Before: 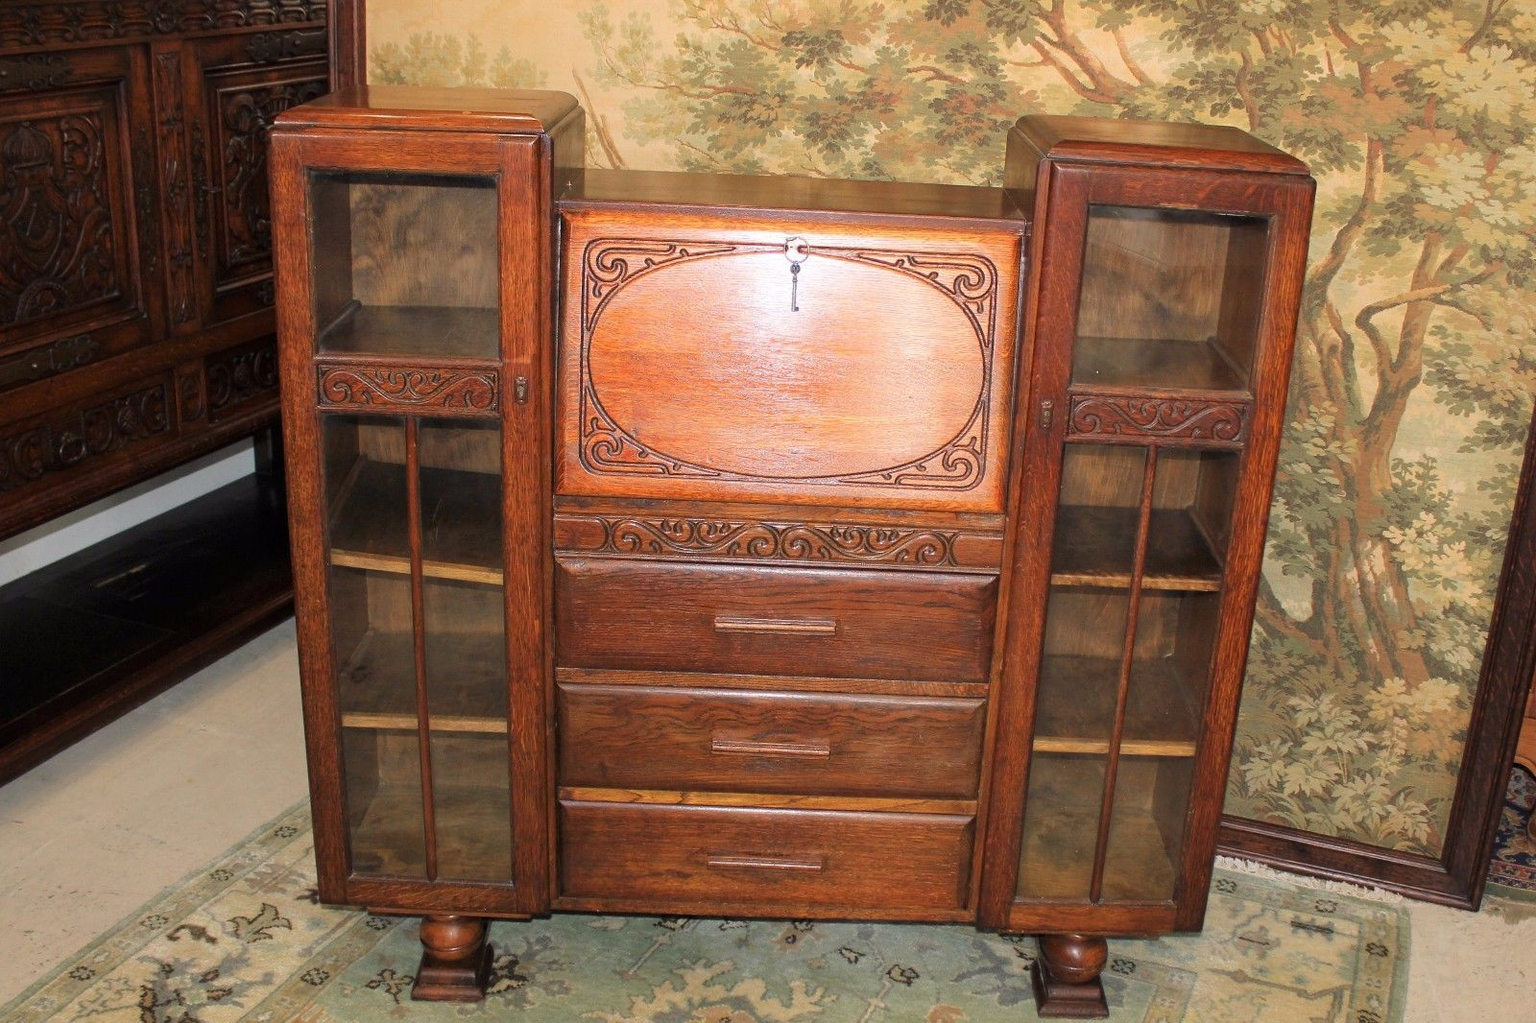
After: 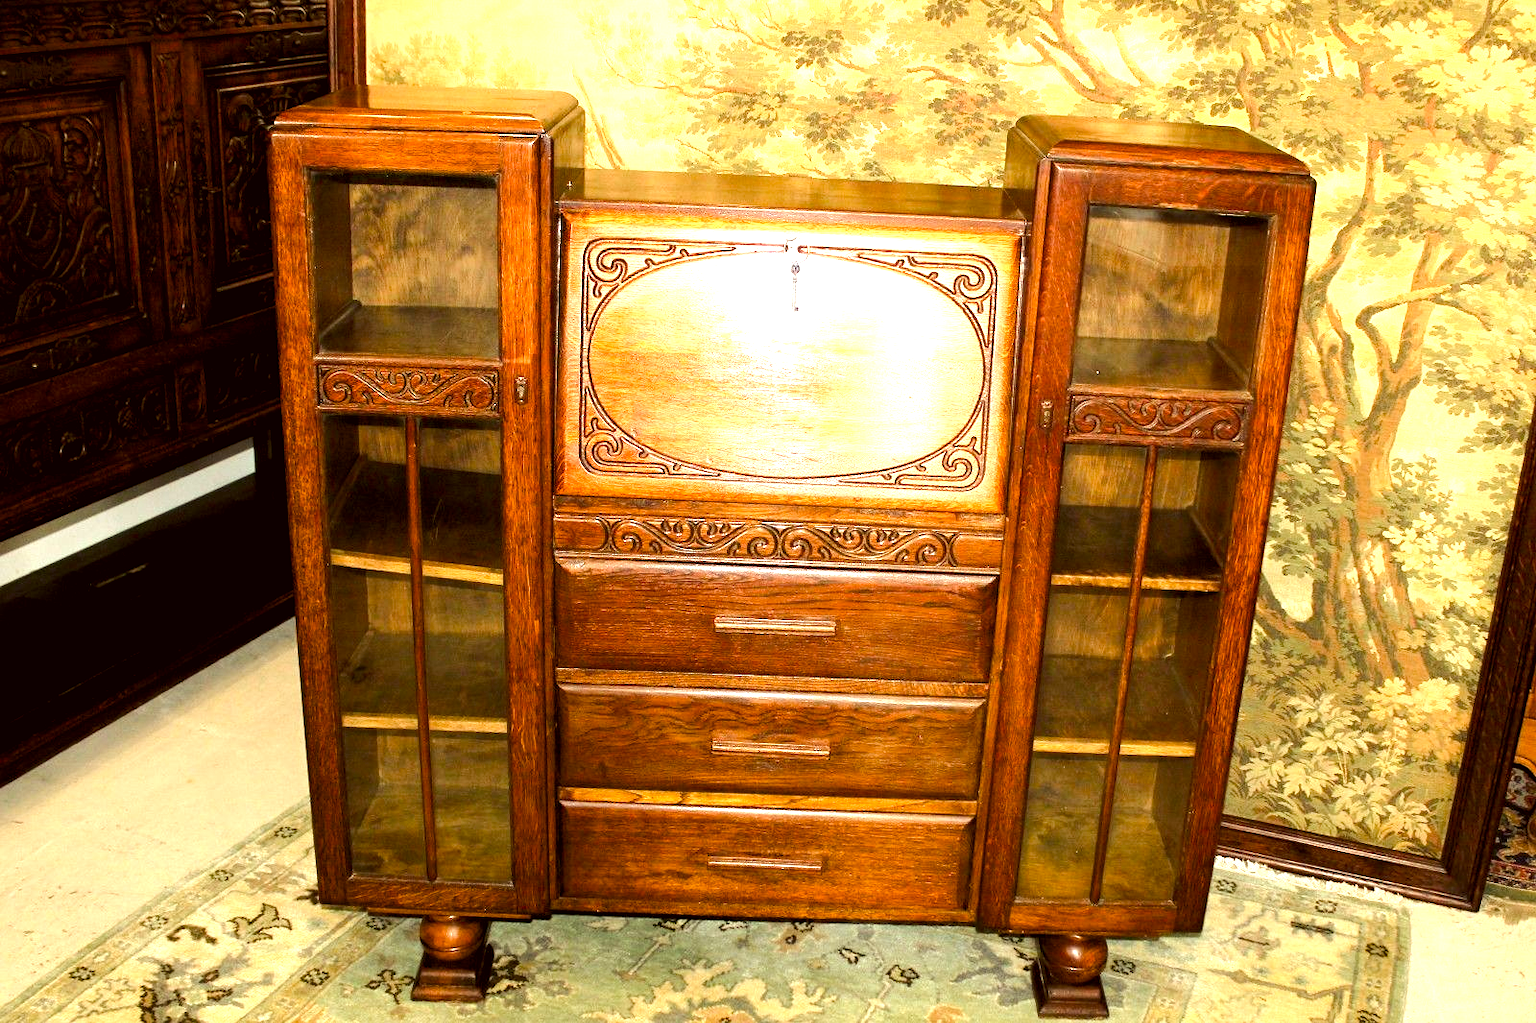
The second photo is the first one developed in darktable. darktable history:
color balance rgb: shadows lift › luminance -21.66%, shadows lift › chroma 6.57%, shadows lift › hue 270°, power › chroma 0.68%, power › hue 60°, highlights gain › luminance 6.08%, highlights gain › chroma 1.33%, highlights gain › hue 90°, global offset › luminance -0.87%, perceptual saturation grading › global saturation 26.86%, perceptual saturation grading › highlights -28.39%, perceptual saturation grading › mid-tones 15.22%, perceptual saturation grading › shadows 33.98%, perceptual brilliance grading › highlights 10%, perceptual brilliance grading › mid-tones 5%
color correction: highlights a* -1.43, highlights b* 10.12, shadows a* 0.395, shadows b* 19.35
exposure: exposure 0.559 EV, compensate highlight preservation false
tone equalizer: -8 EV -0.417 EV, -7 EV -0.389 EV, -6 EV -0.333 EV, -5 EV -0.222 EV, -3 EV 0.222 EV, -2 EV 0.333 EV, -1 EV 0.389 EV, +0 EV 0.417 EV, edges refinement/feathering 500, mask exposure compensation -1.57 EV, preserve details no
contrast brightness saturation: saturation -0.05
